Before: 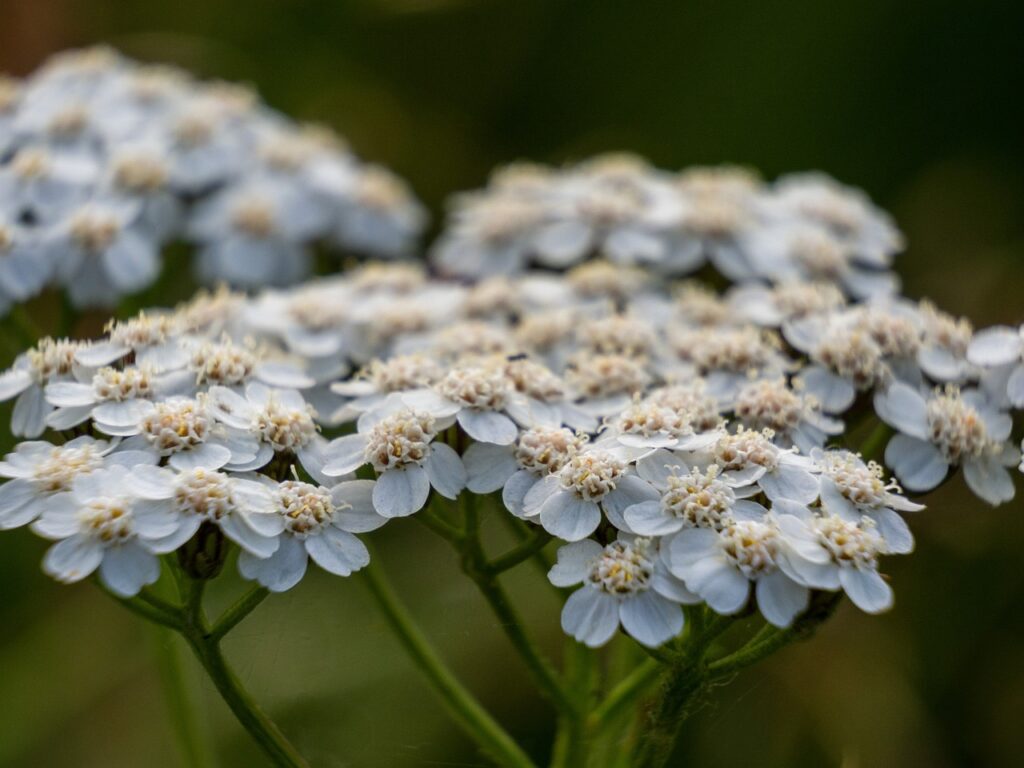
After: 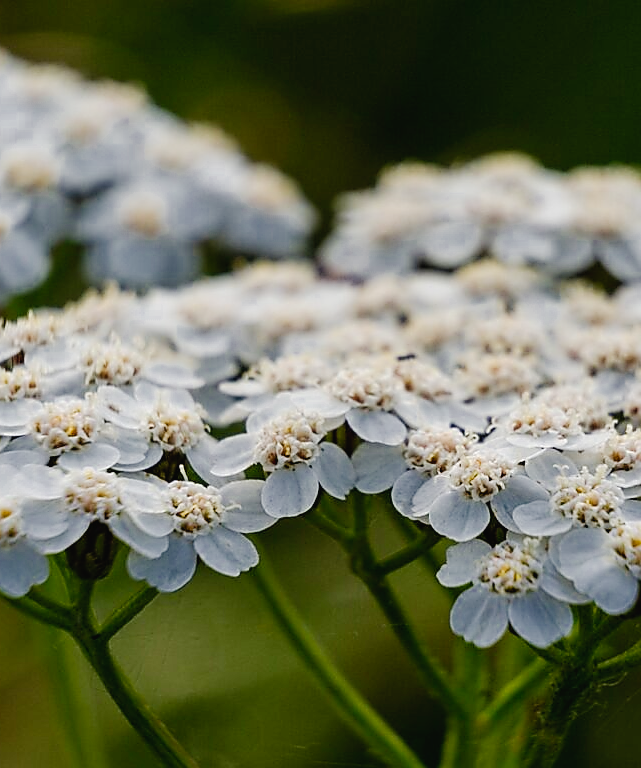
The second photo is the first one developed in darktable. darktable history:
tone curve: curves: ch0 [(0, 0.019) (0.066, 0.043) (0.189, 0.182) (0.359, 0.417) (0.485, 0.576) (0.656, 0.734) (0.851, 0.861) (0.997, 0.959)]; ch1 [(0, 0) (0.179, 0.123) (0.381, 0.36) (0.425, 0.41) (0.474, 0.472) (0.499, 0.501) (0.514, 0.517) (0.571, 0.584) (0.649, 0.677) (0.812, 0.856) (1, 1)]; ch2 [(0, 0) (0.246, 0.214) (0.421, 0.427) (0.459, 0.484) (0.5, 0.504) (0.518, 0.523) (0.529, 0.544) (0.56, 0.581) (0.617, 0.631) (0.744, 0.734) (0.867, 0.821) (0.993, 0.889)], preserve colors none
color zones: curves: ch0 [(0, 0.497) (0.143, 0.5) (0.286, 0.5) (0.429, 0.483) (0.571, 0.116) (0.714, -0.006) (0.857, 0.28) (1, 0.497)], mix 40.67%
sharpen: radius 1.39, amount 1.254, threshold 0.849
crop: left 10.868%, right 26.53%
